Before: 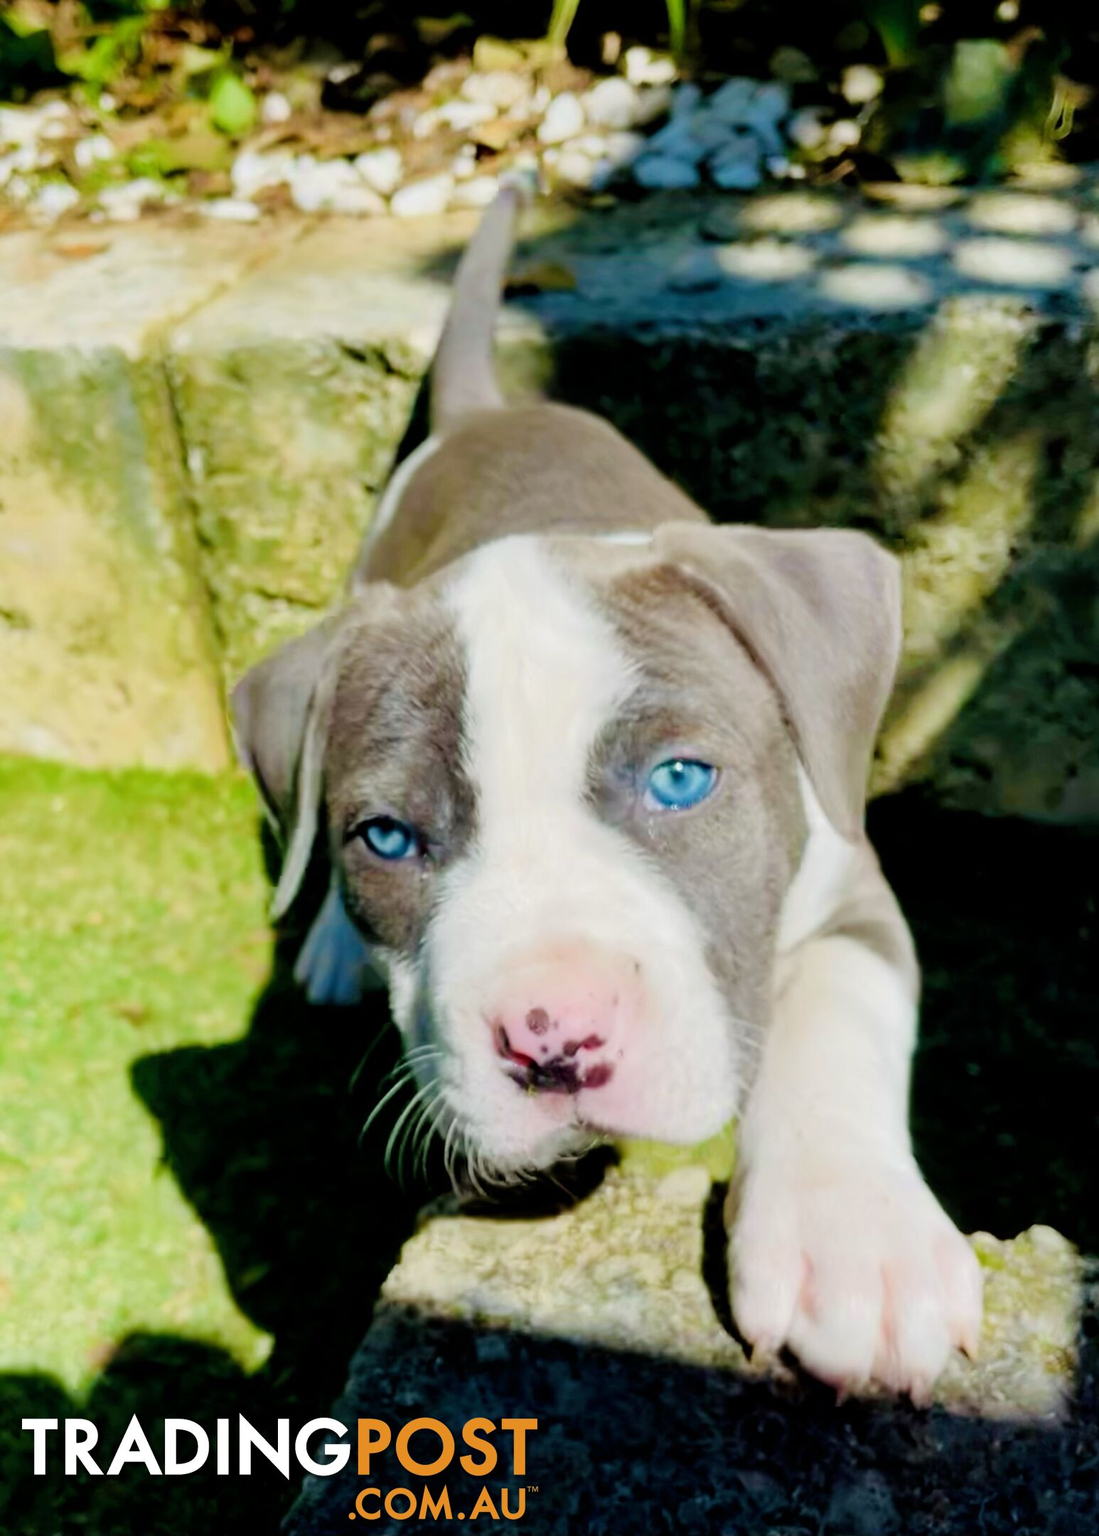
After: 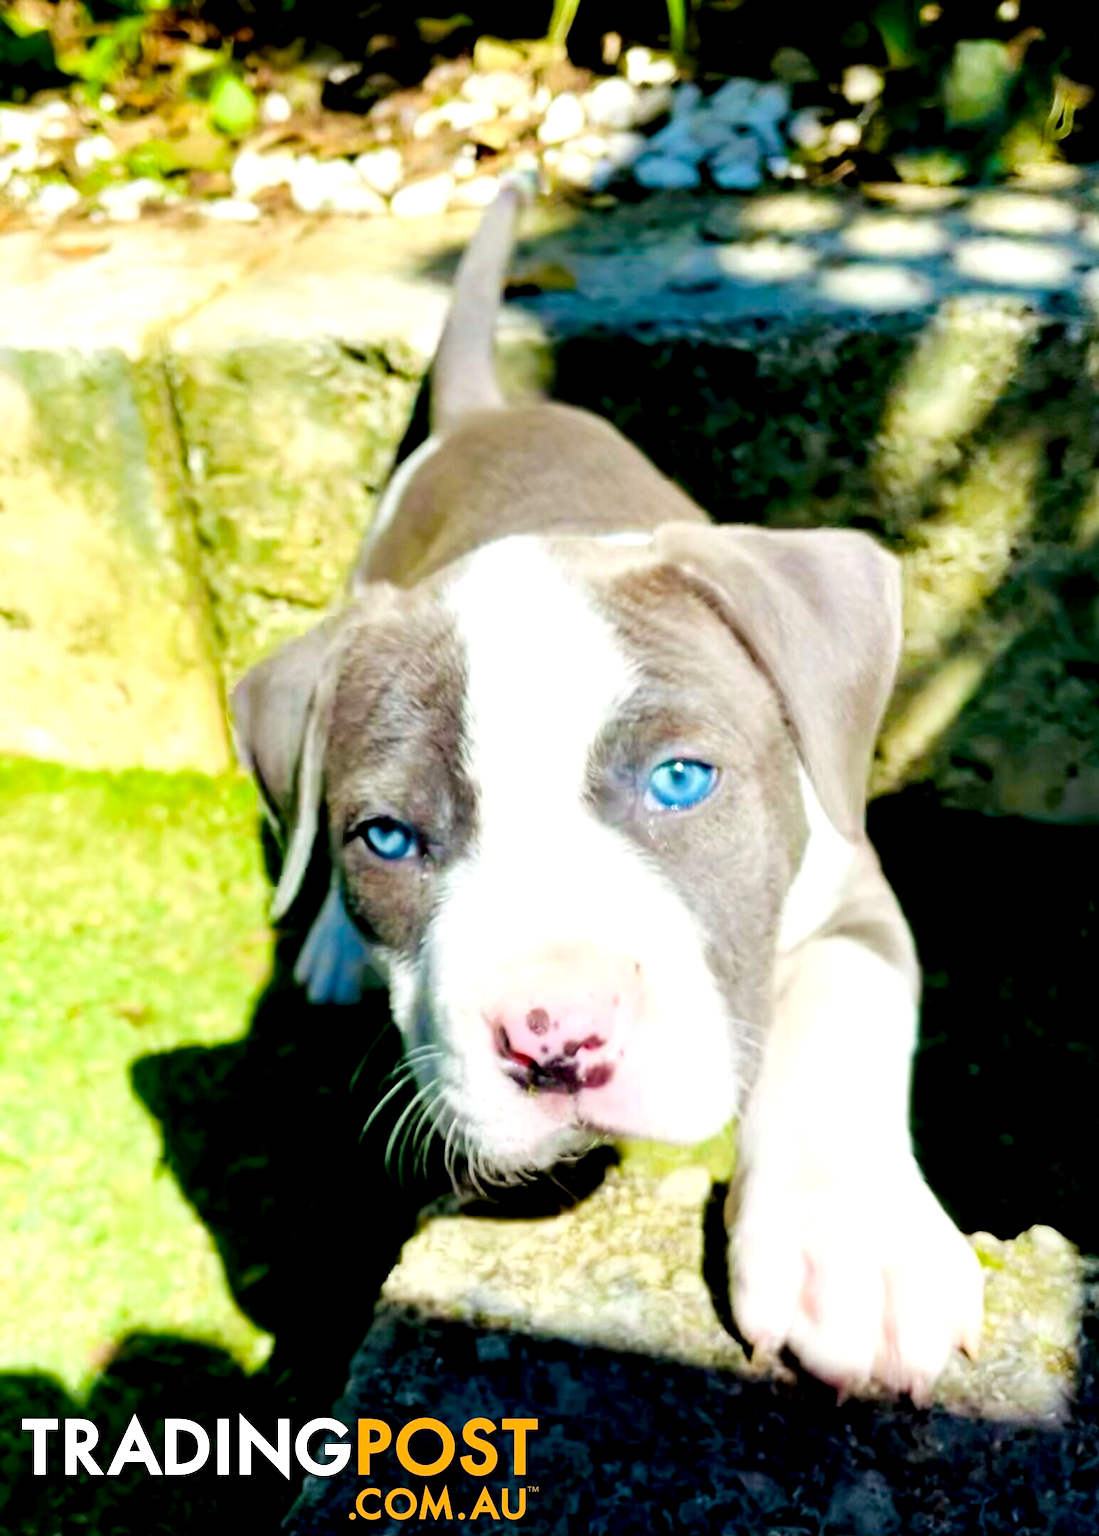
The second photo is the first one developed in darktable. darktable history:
exposure: exposure 0.732 EV, compensate highlight preservation false
